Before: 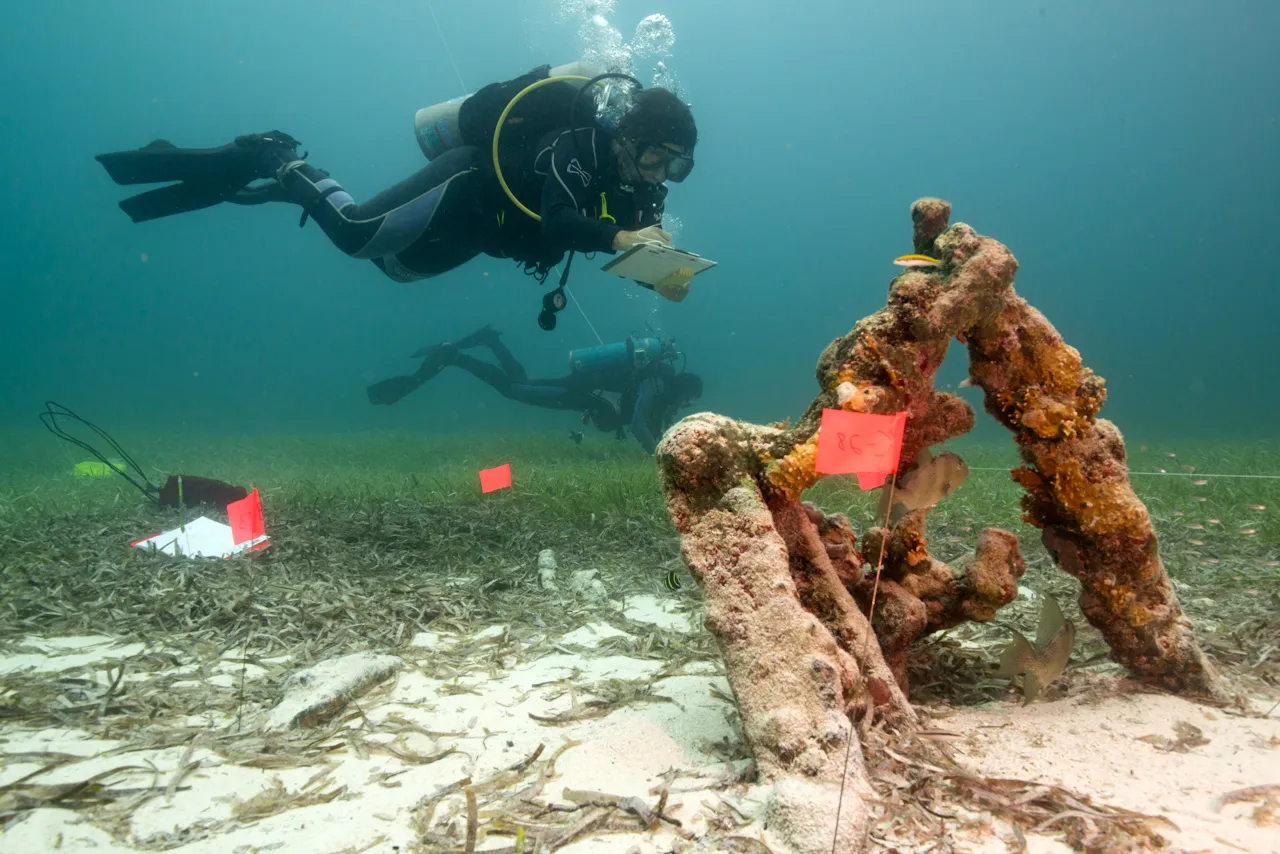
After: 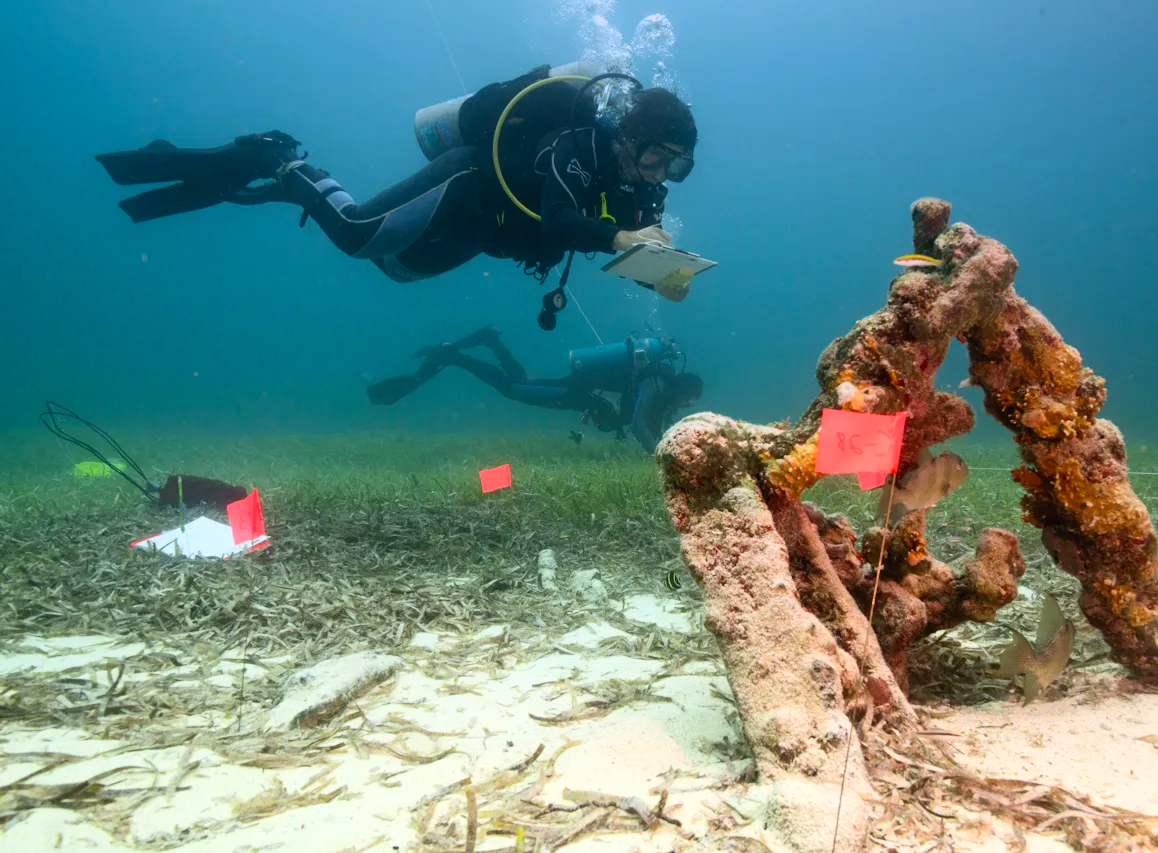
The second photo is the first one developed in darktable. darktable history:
crop: right 9.509%, bottom 0.031%
contrast brightness saturation: contrast 0.2, brightness 0.16, saturation 0.22
graduated density: hue 238.83°, saturation 50%
